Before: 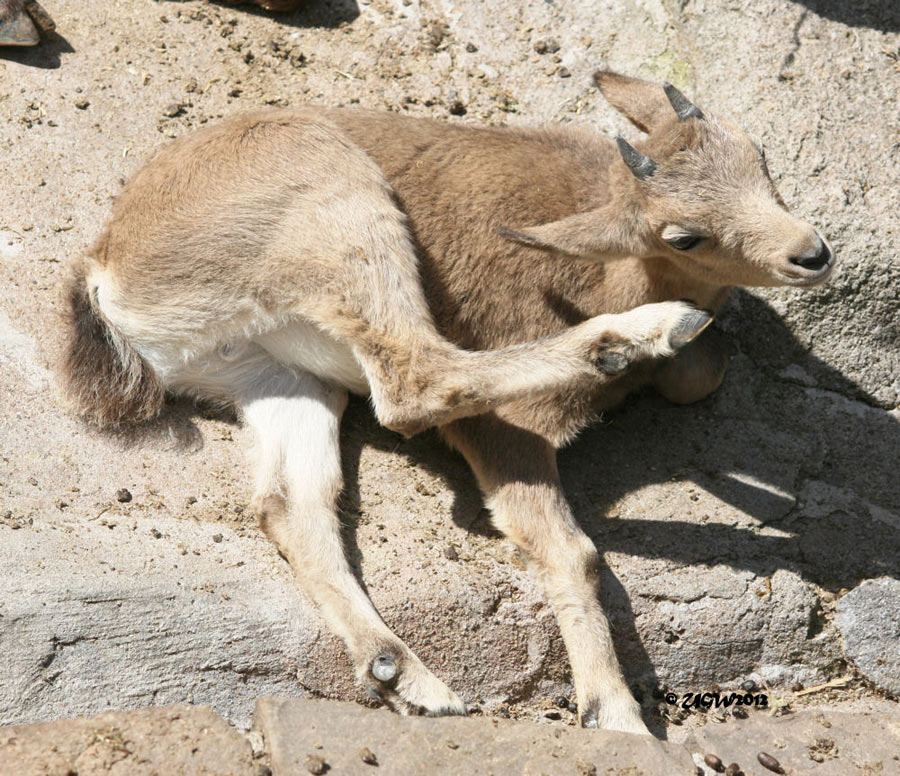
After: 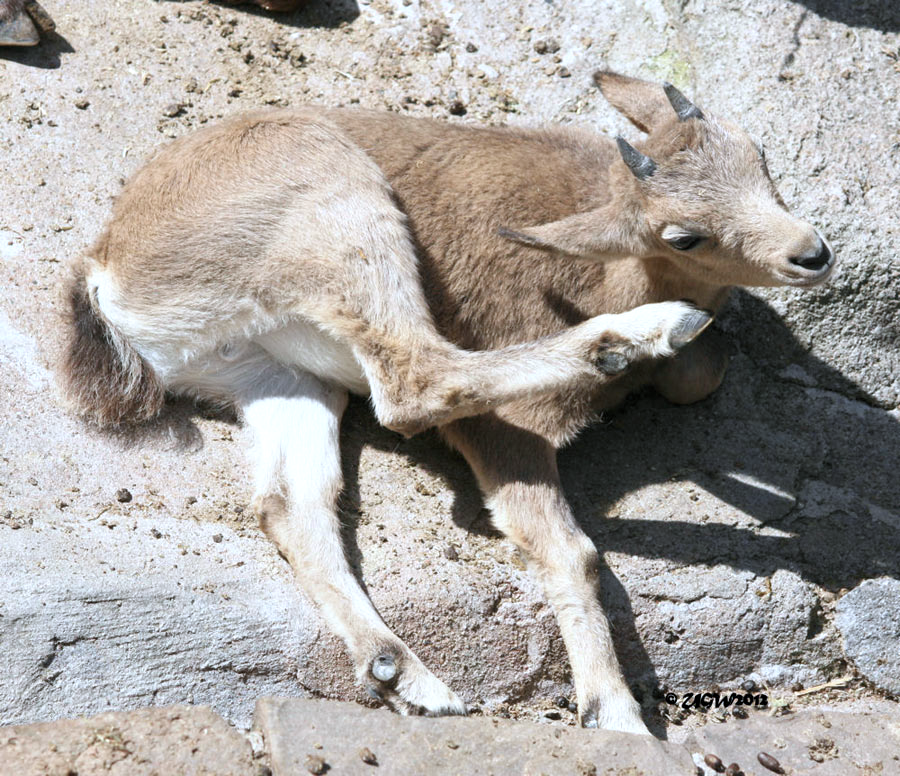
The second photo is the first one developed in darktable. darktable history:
levels: levels [0.016, 0.484, 0.953]
color calibration: illuminant as shot in camera, x 0.369, y 0.376, temperature 4327.82 K
